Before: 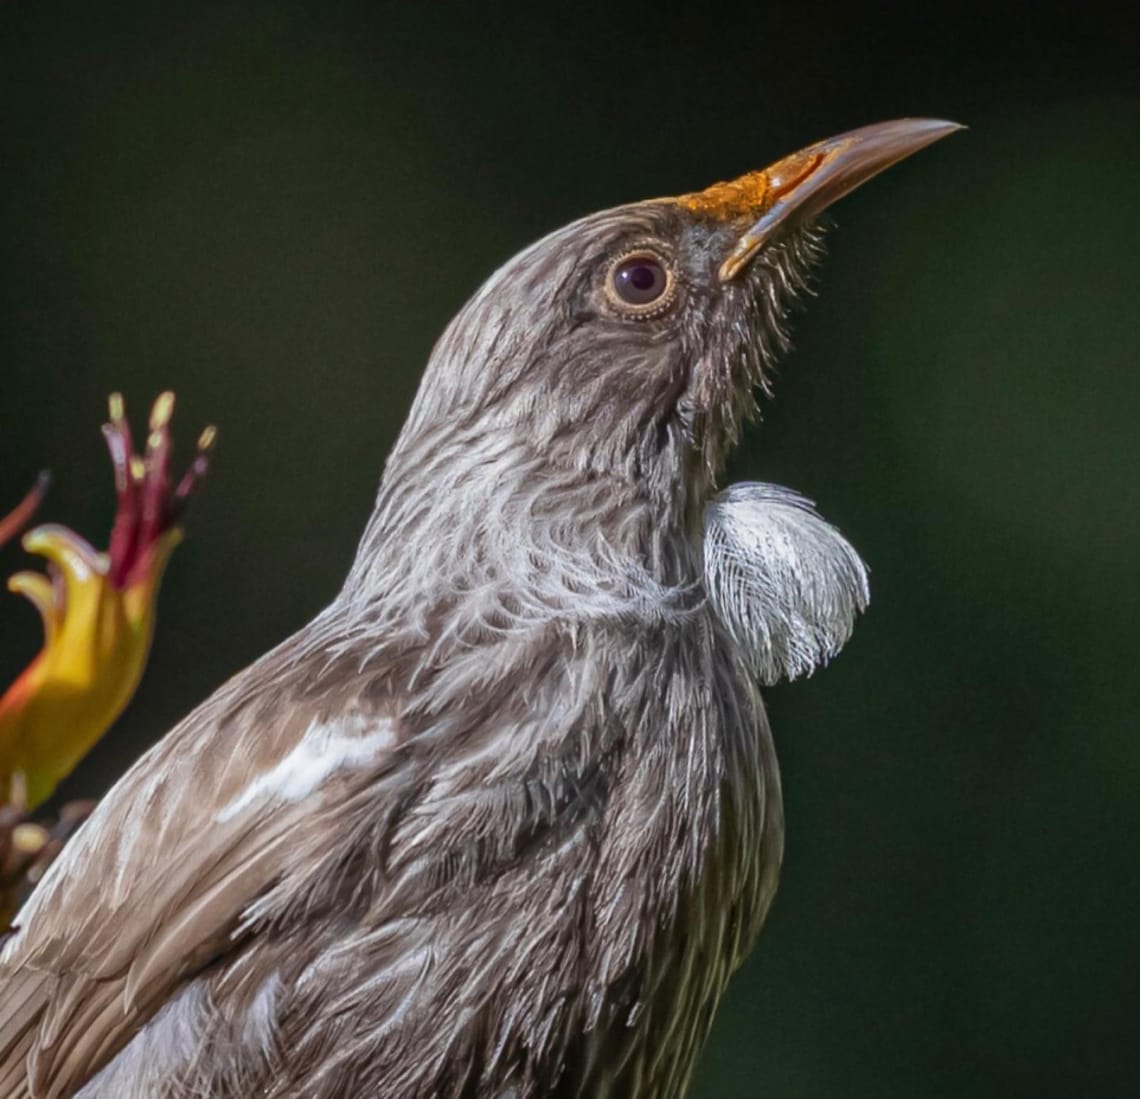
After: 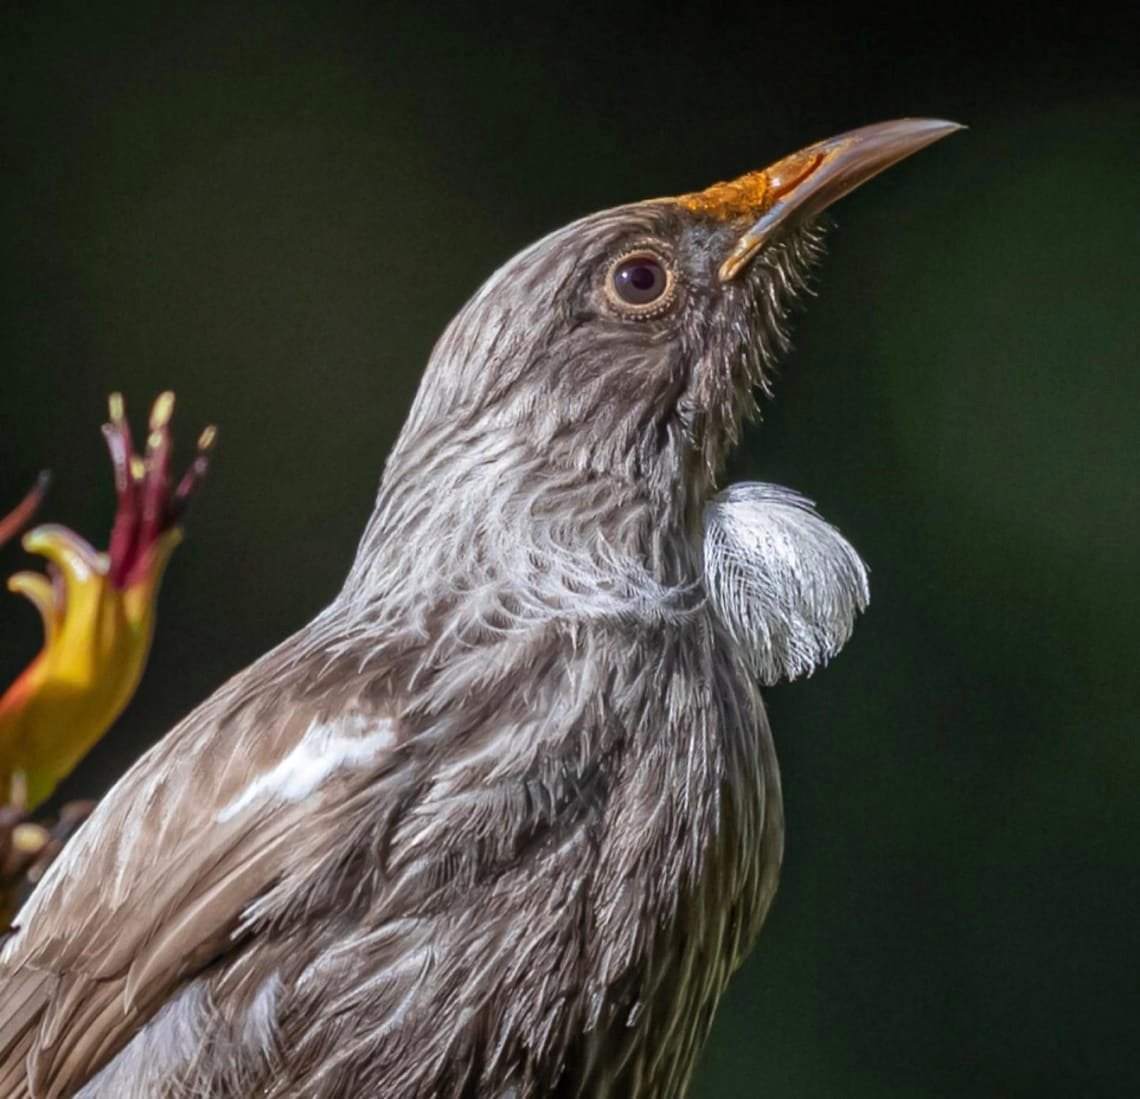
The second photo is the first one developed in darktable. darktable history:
levels: white 99.93%, levels [0.016, 0.484, 0.953]
